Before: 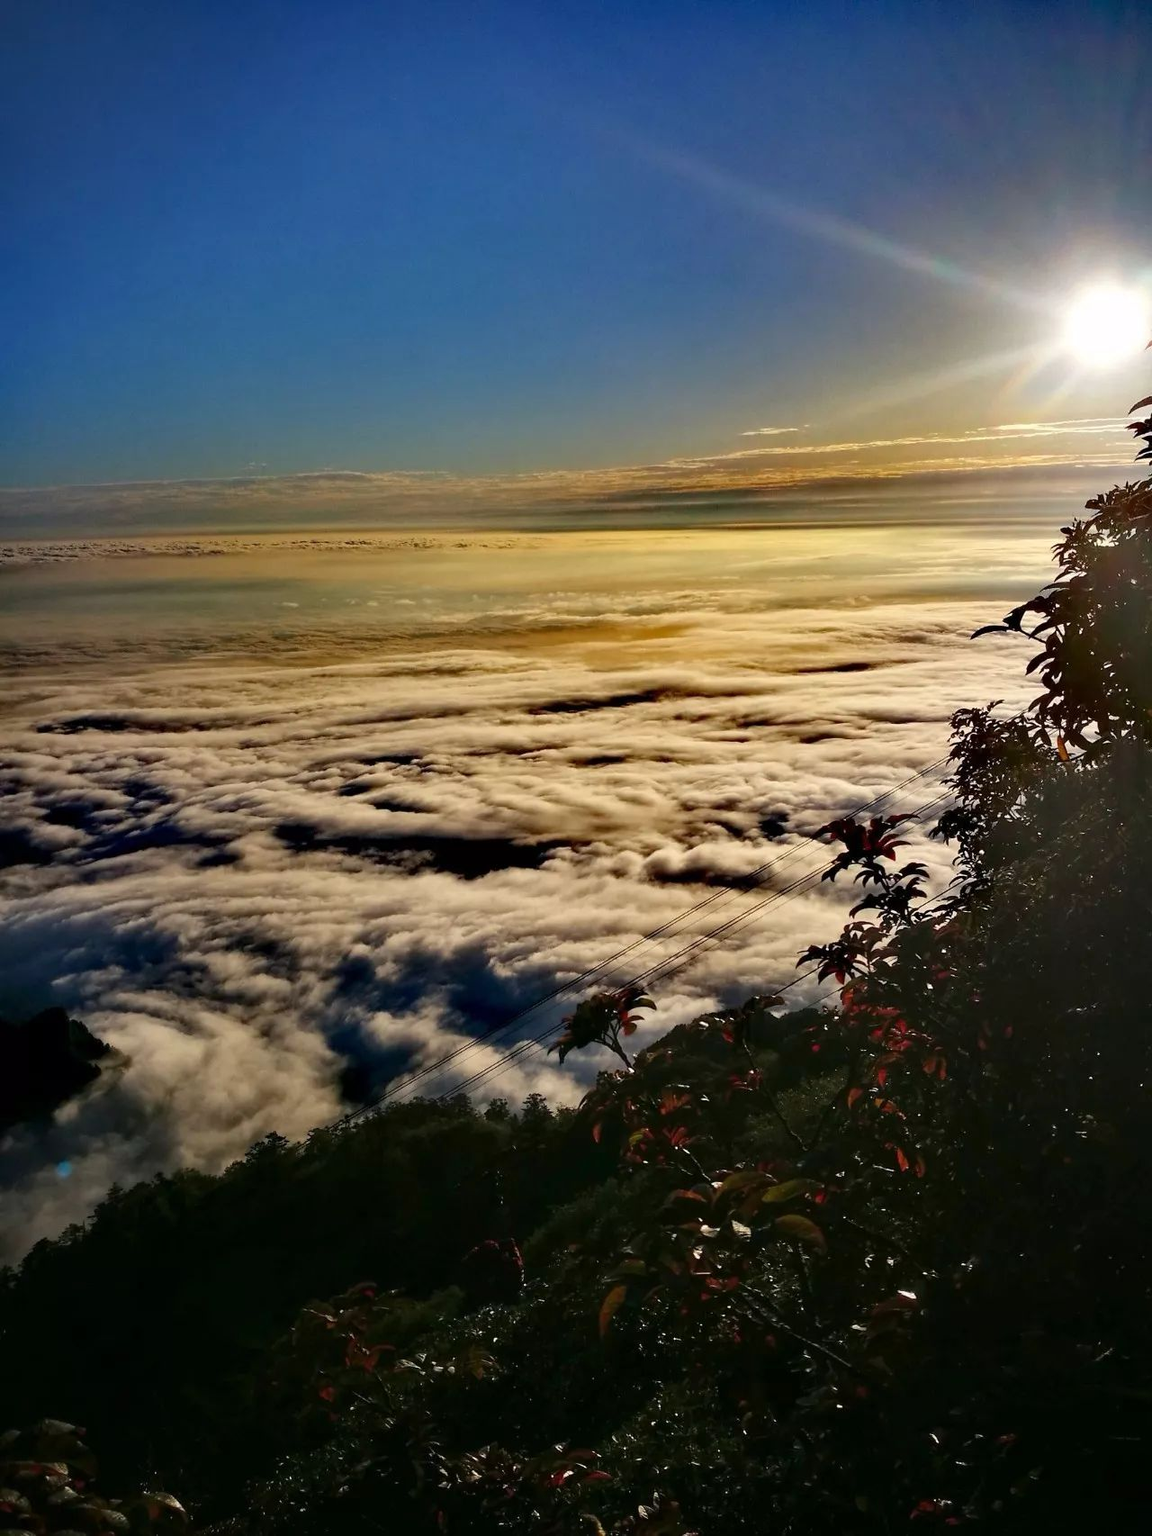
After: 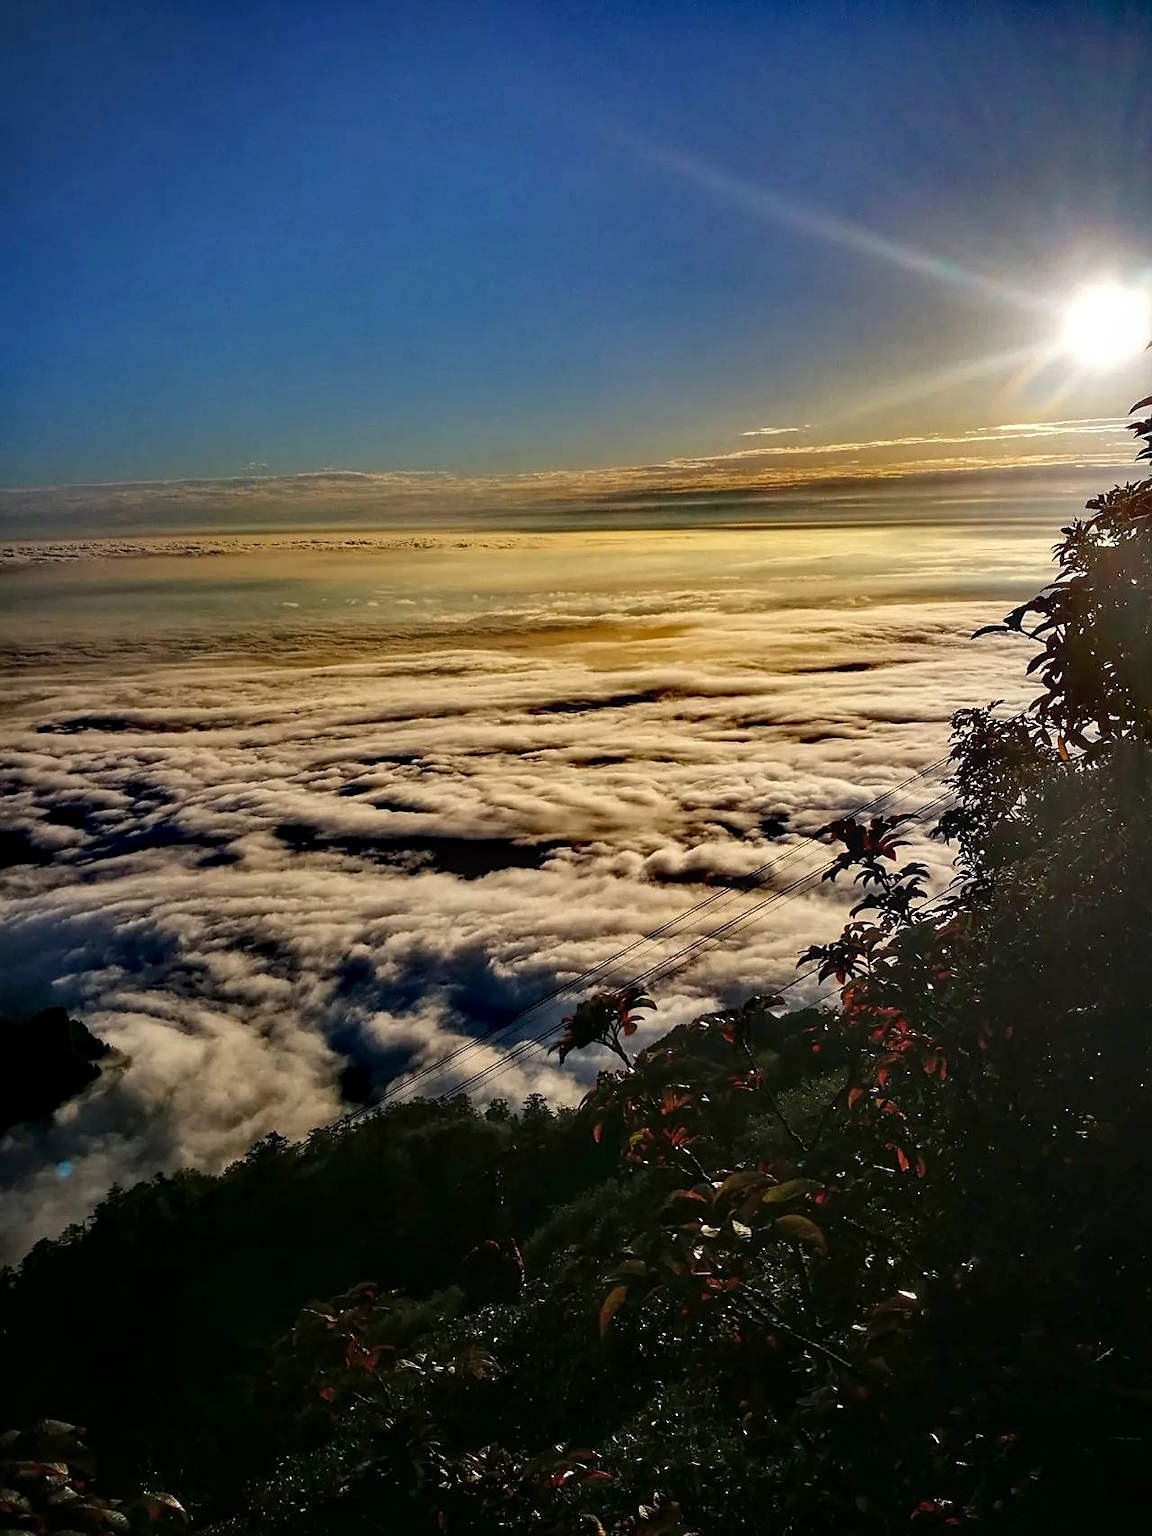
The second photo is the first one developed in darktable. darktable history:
sharpen: on, module defaults
local contrast: on, module defaults
exposure: exposure -0.048 EV, compensate highlight preservation false
